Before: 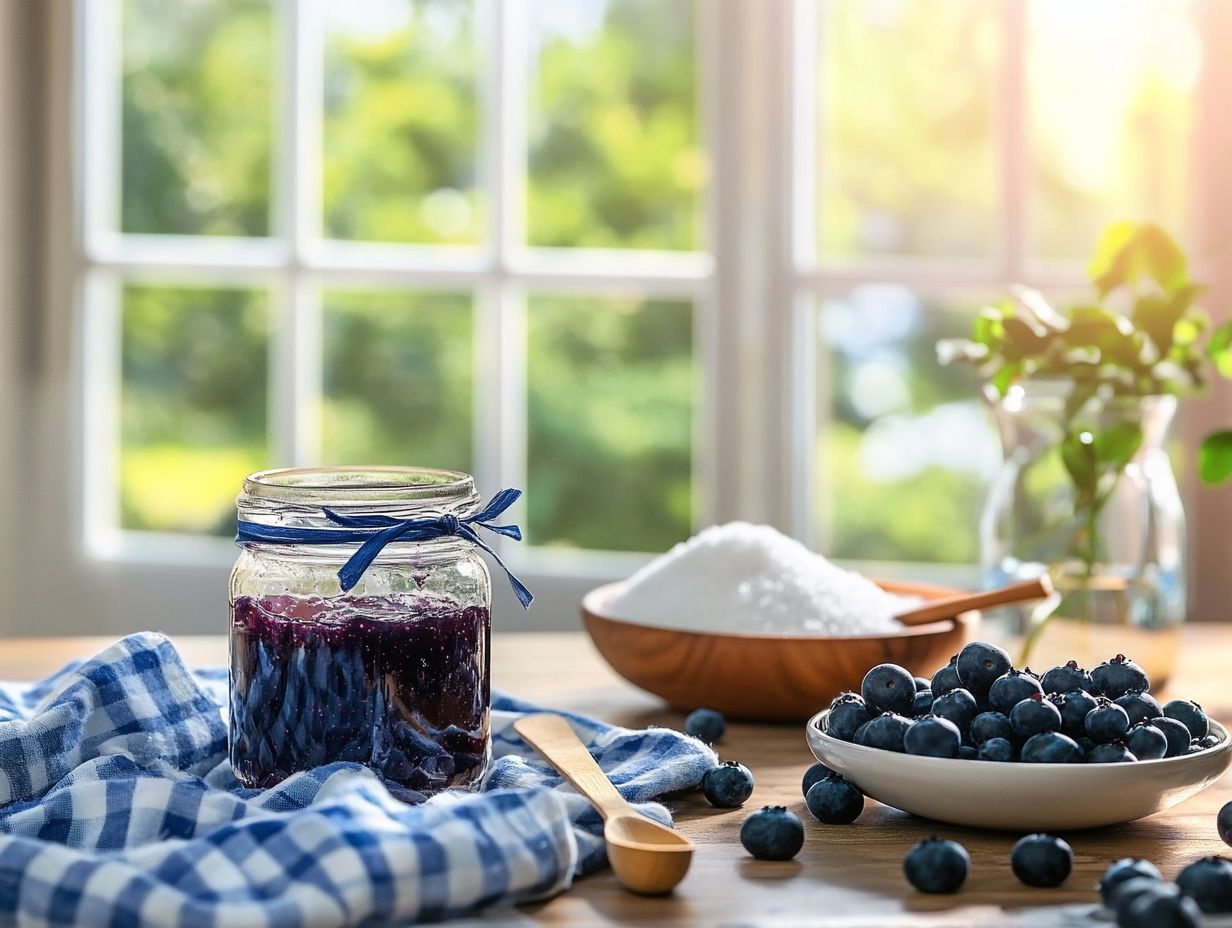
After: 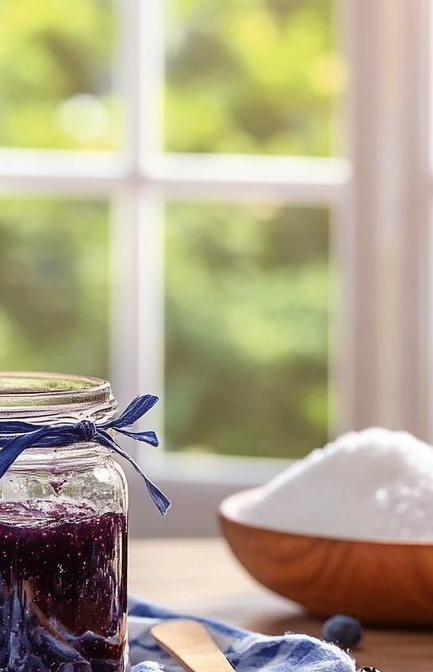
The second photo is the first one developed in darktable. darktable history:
rgb levels: mode RGB, independent channels, levels [[0, 0.474, 1], [0, 0.5, 1], [0, 0.5, 1]]
crop and rotate: left 29.476%, top 10.214%, right 35.32%, bottom 17.333%
